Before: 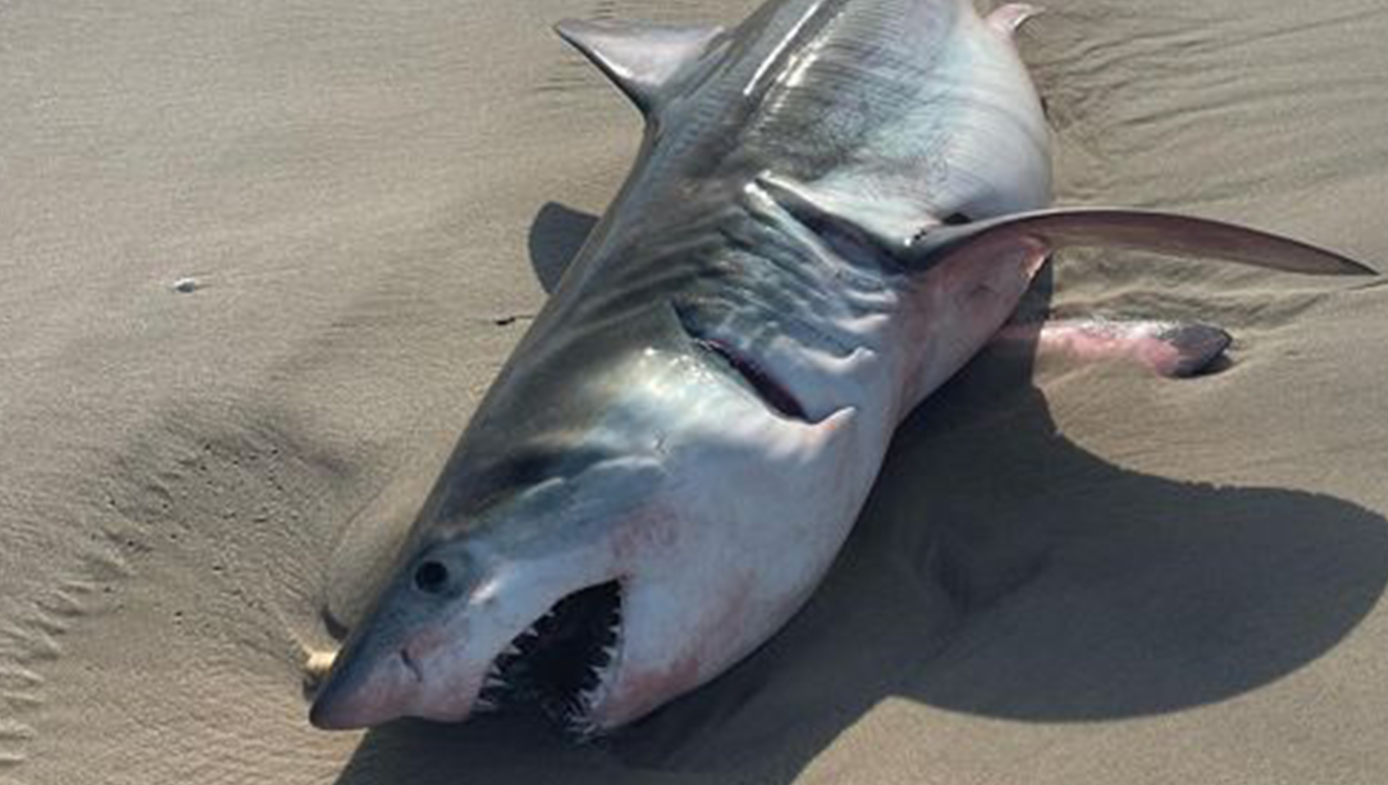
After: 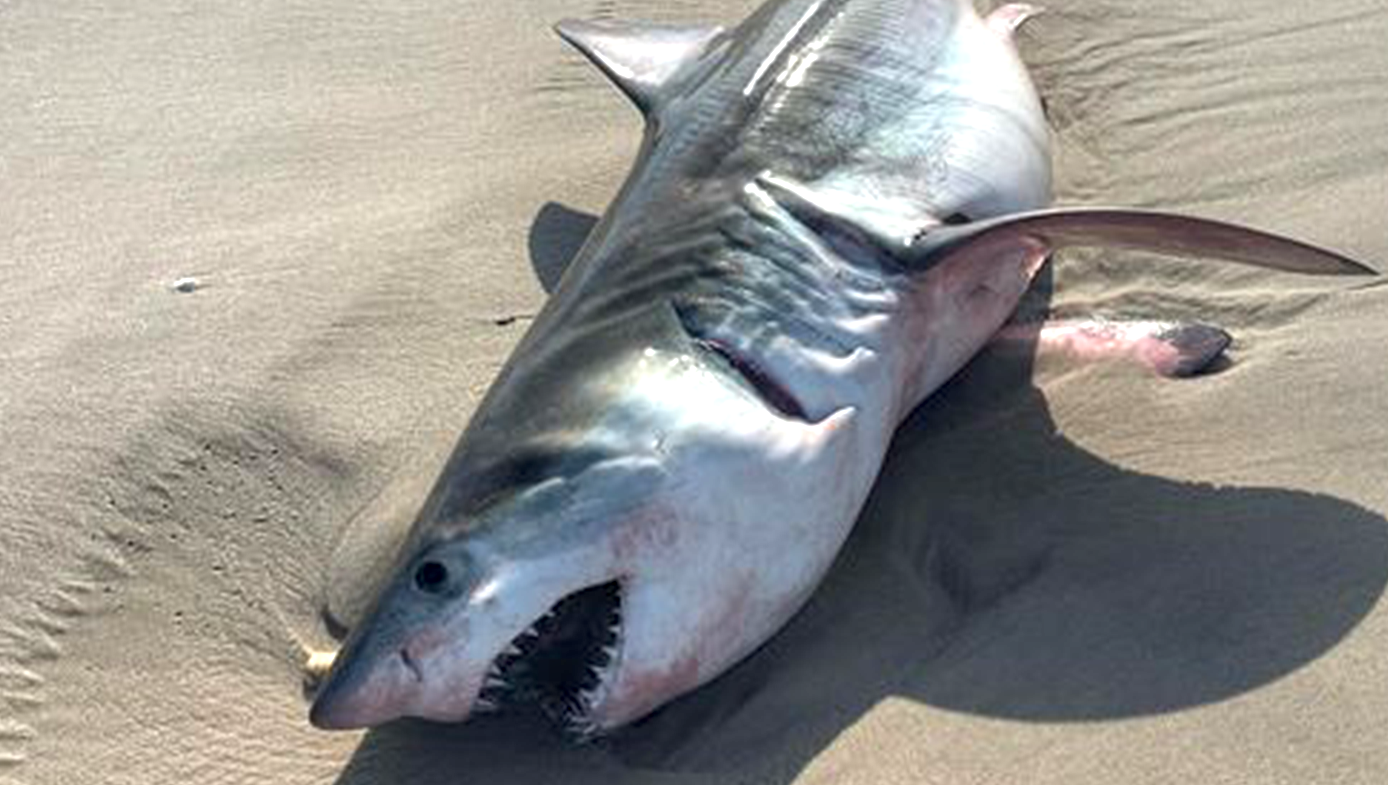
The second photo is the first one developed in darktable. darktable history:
local contrast: on, module defaults
exposure: black level correction 0.001, exposure 0.672 EV, compensate highlight preservation false
